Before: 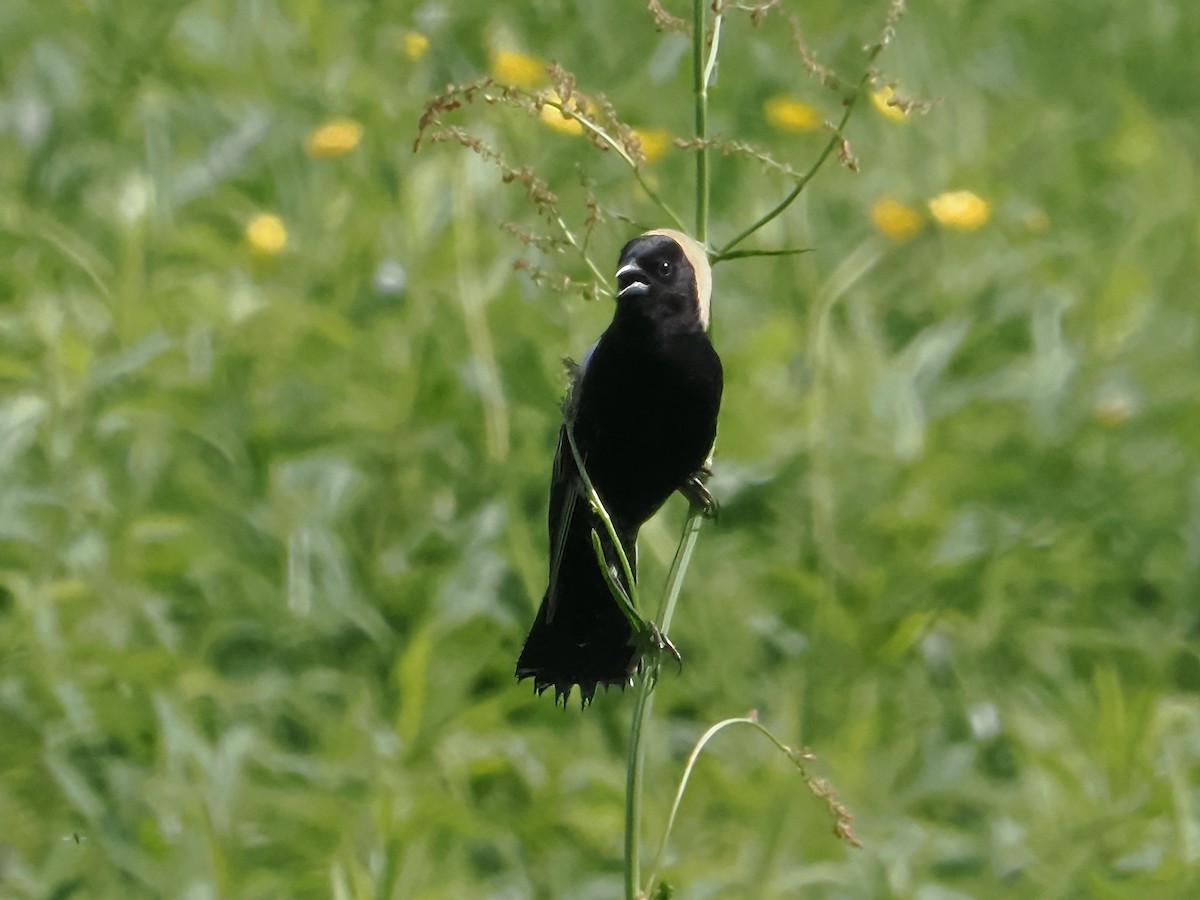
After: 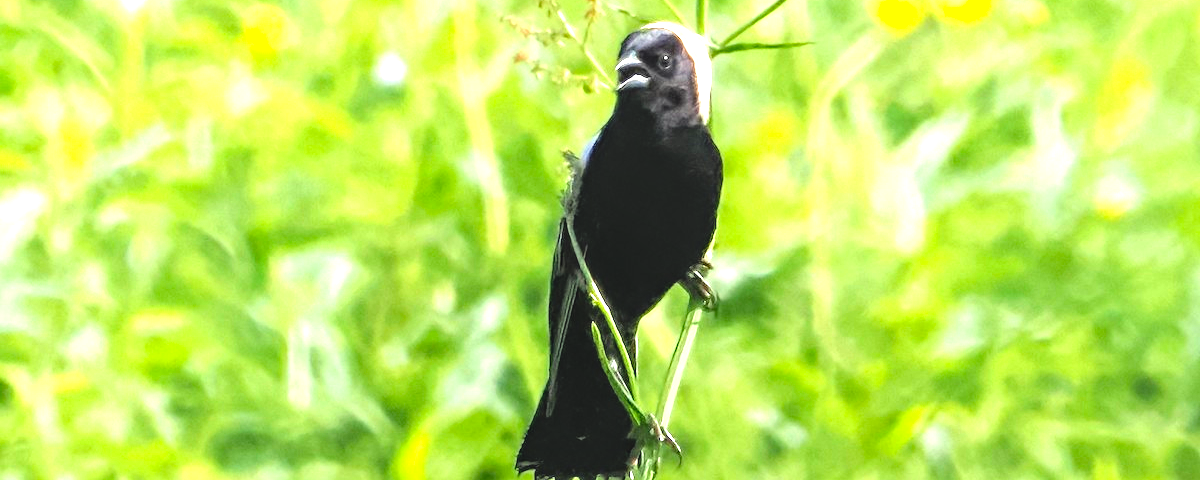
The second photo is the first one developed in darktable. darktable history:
contrast brightness saturation: brightness 0.086, saturation 0.192
tone equalizer: -8 EV -1.11 EV, -7 EV -1 EV, -6 EV -0.827 EV, -5 EV -0.551 EV, -3 EV 0.579 EV, -2 EV 0.855 EV, -1 EV 1 EV, +0 EV 1.07 EV
local contrast: detail 109%
haze removal: compatibility mode true, adaptive false
exposure: black level correction 0, exposure 0.947 EV, compensate exposure bias true, compensate highlight preservation false
crop and rotate: top 23.046%, bottom 23.609%
